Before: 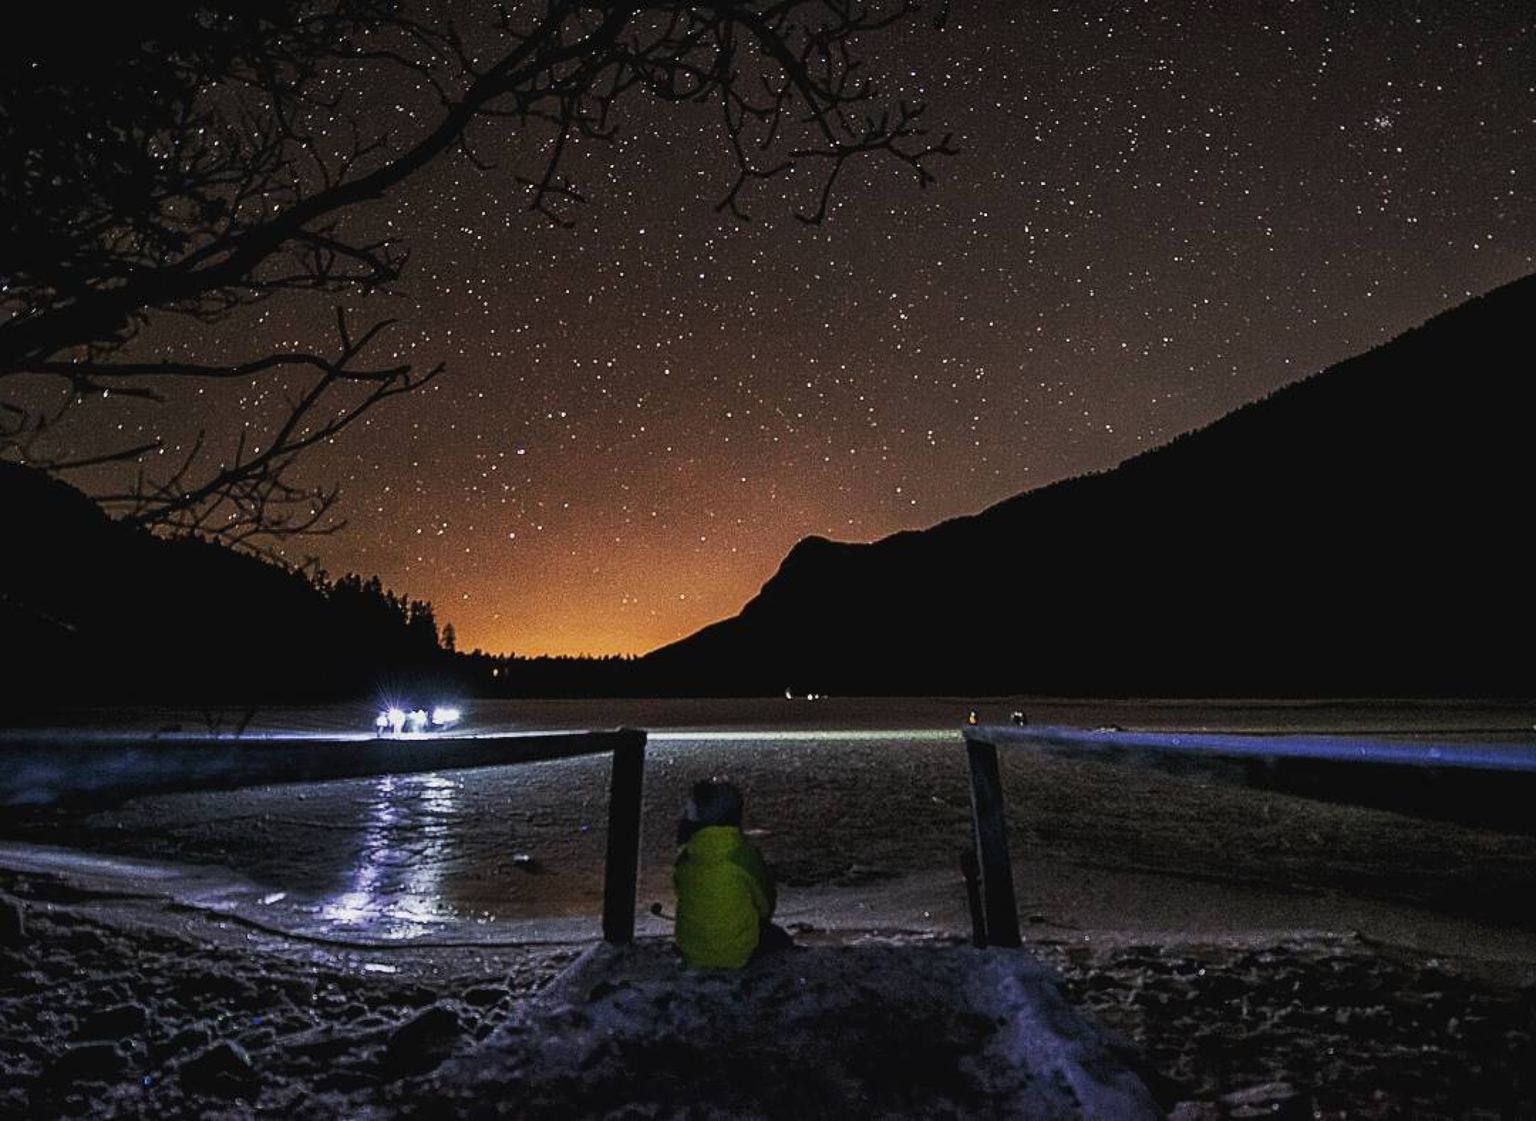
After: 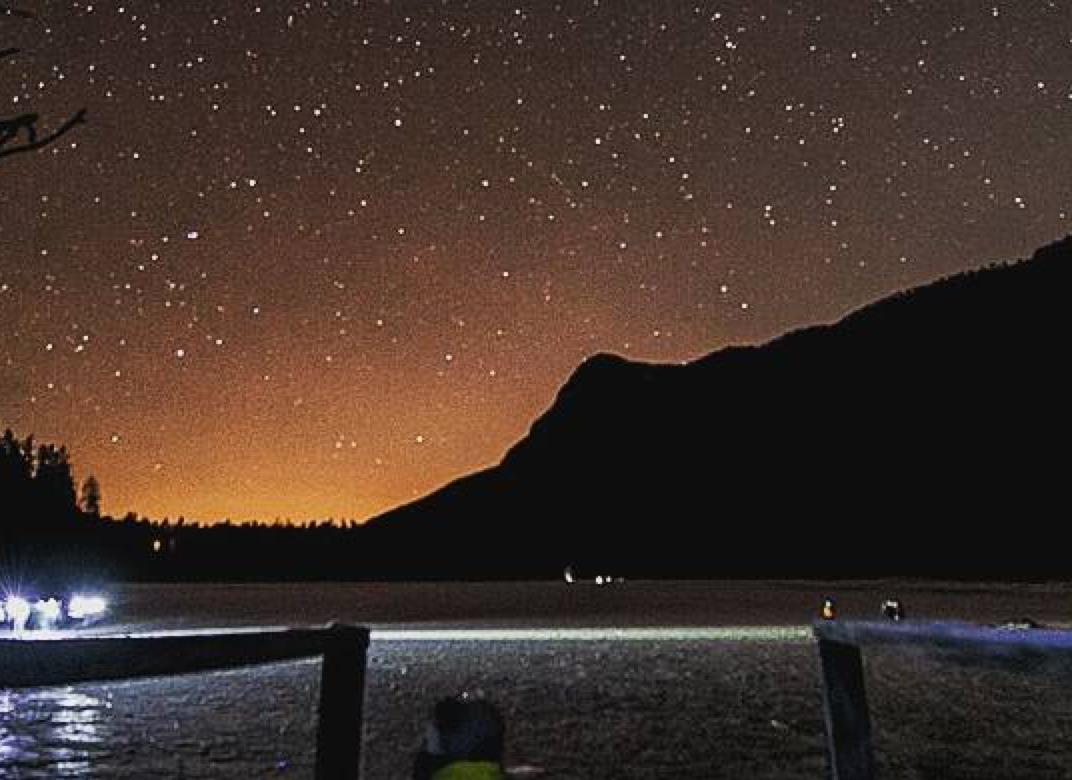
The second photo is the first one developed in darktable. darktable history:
crop: left 25.03%, top 25.422%, right 25.337%, bottom 25.04%
